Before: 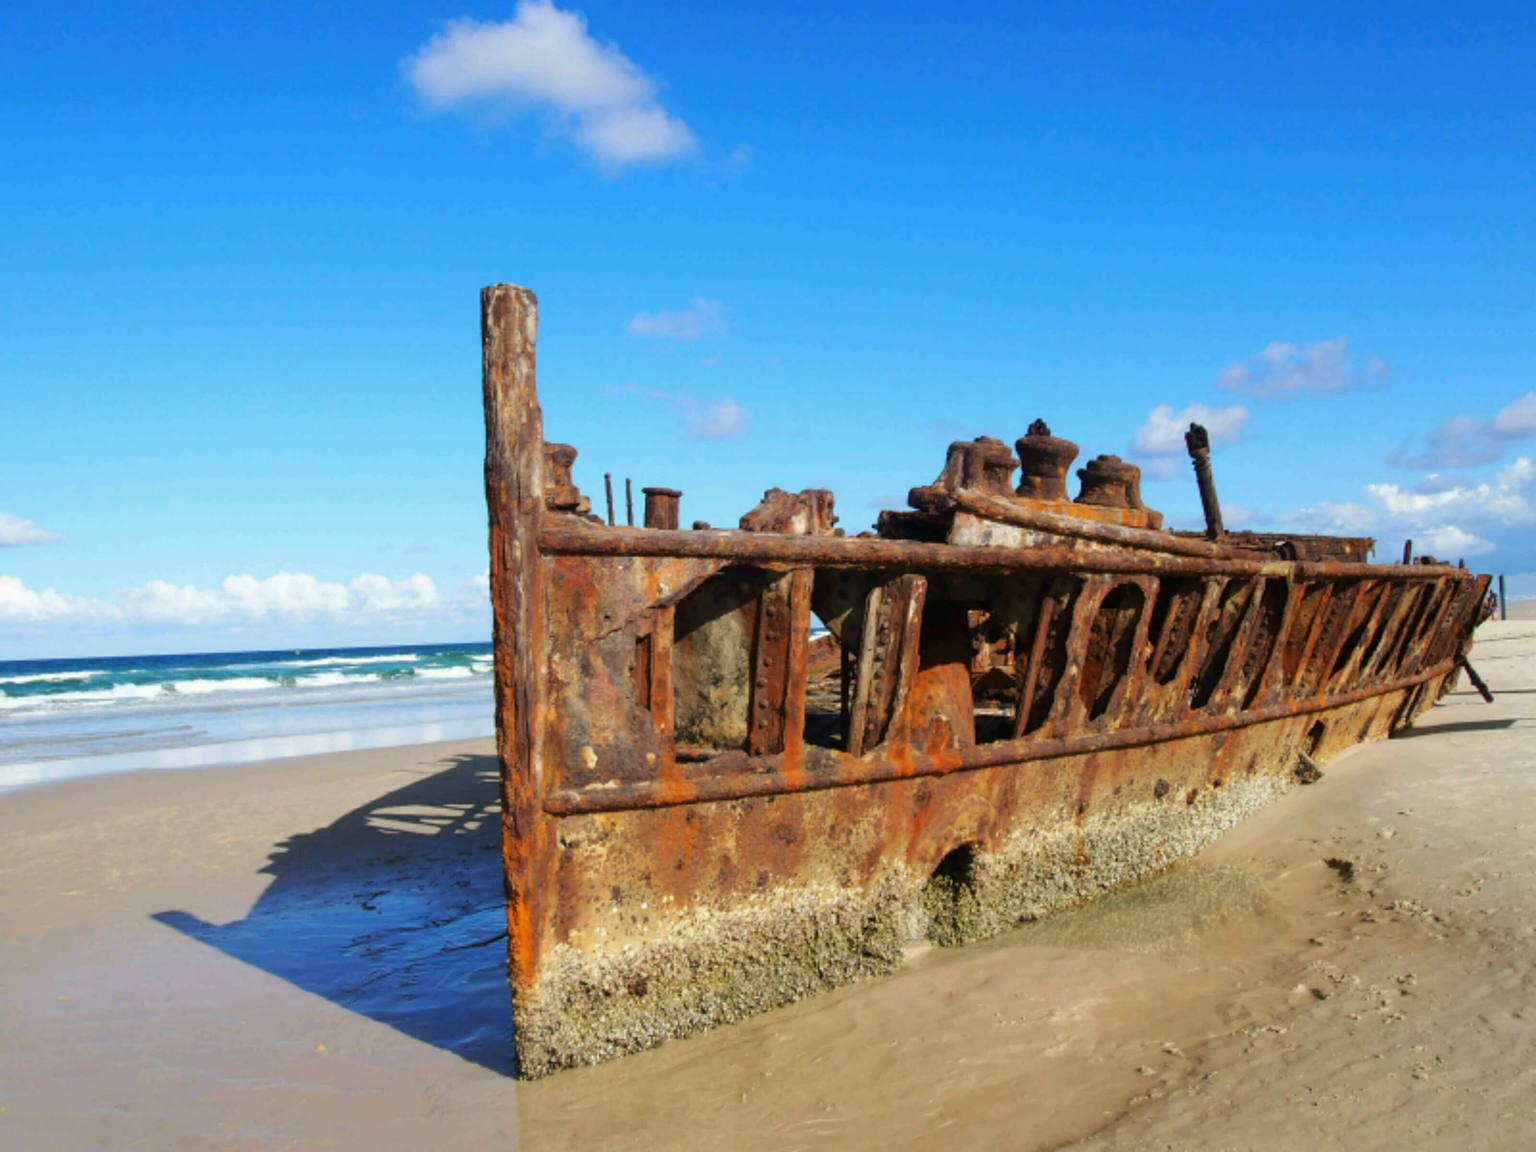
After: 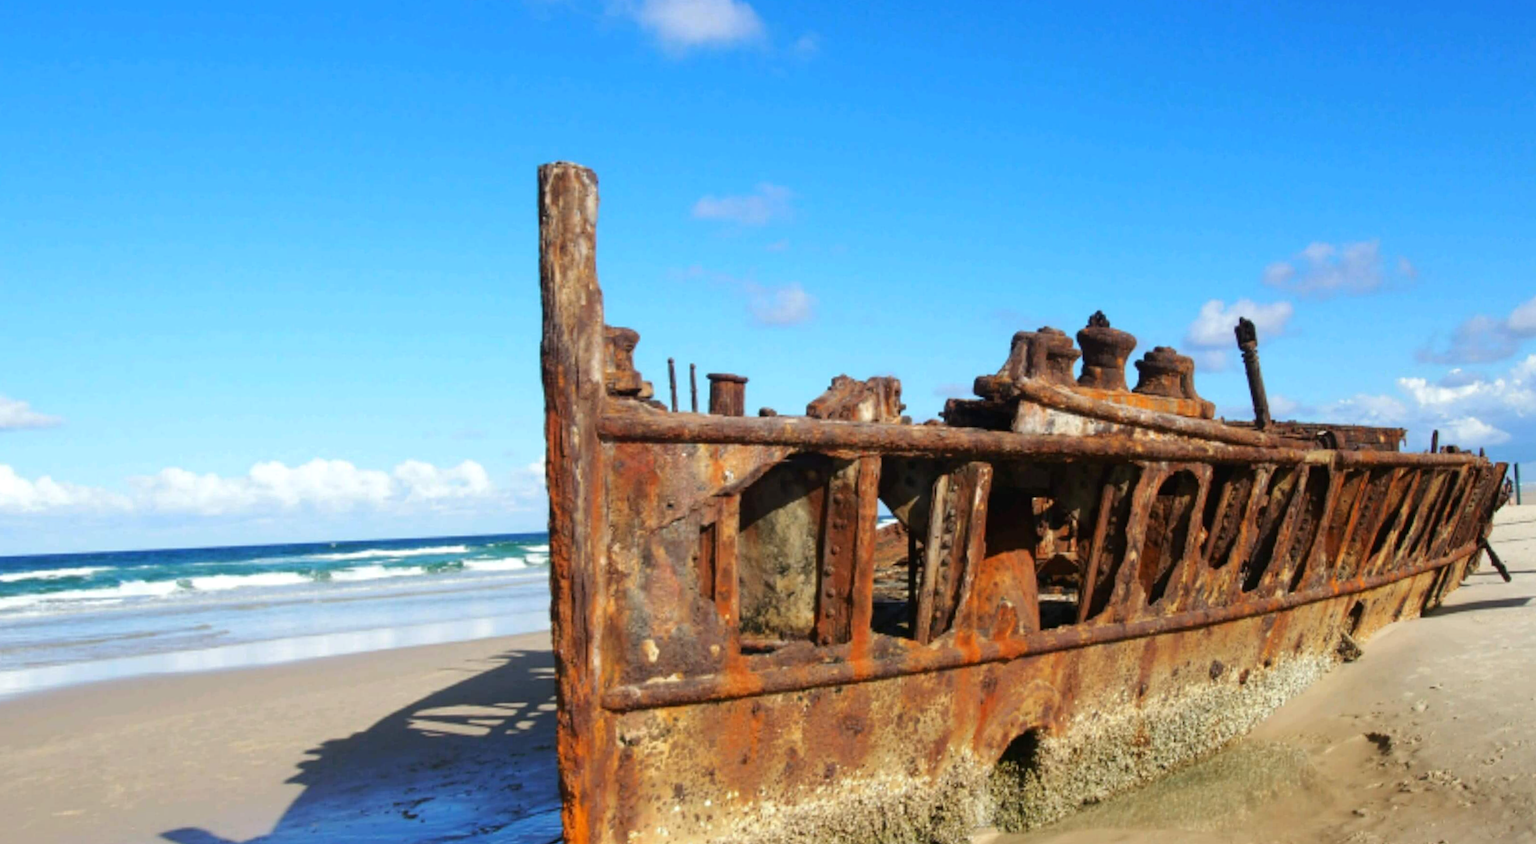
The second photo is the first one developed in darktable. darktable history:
white balance: emerald 1
exposure: exposure 0.128 EV, compensate highlight preservation false
crop and rotate: top 5.667%, bottom 14.937%
rotate and perspective: rotation -0.013°, lens shift (vertical) -0.027, lens shift (horizontal) 0.178, crop left 0.016, crop right 0.989, crop top 0.082, crop bottom 0.918
